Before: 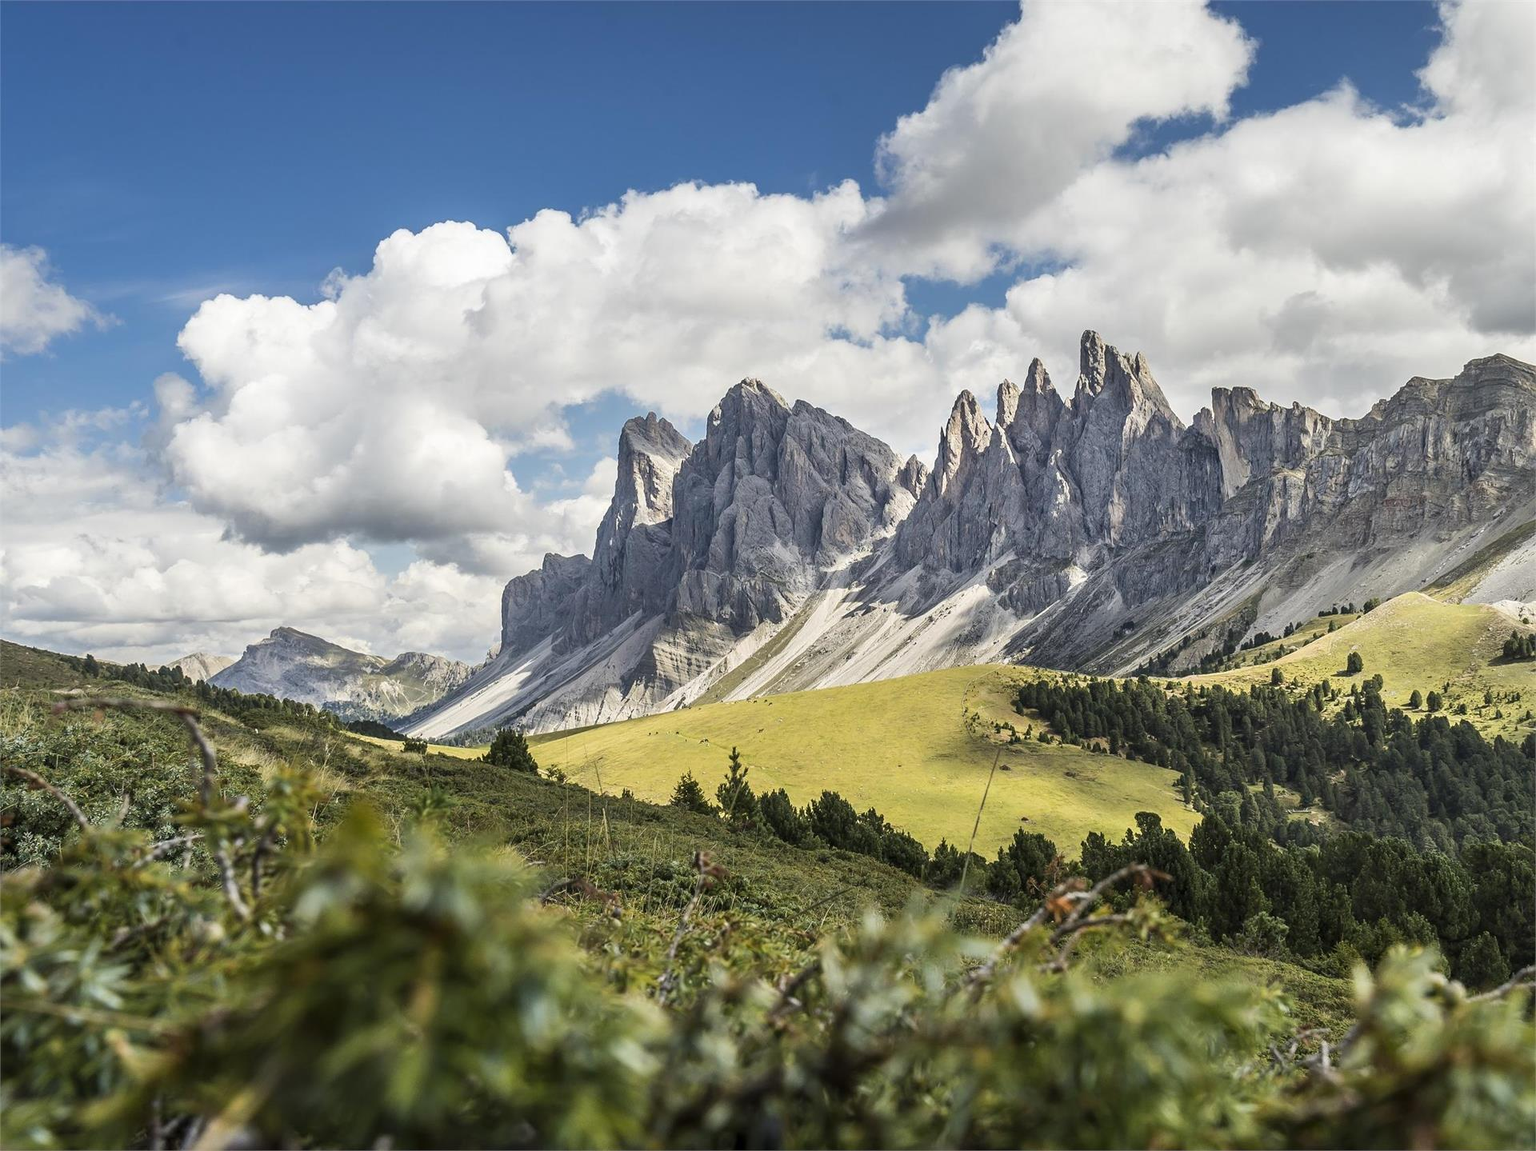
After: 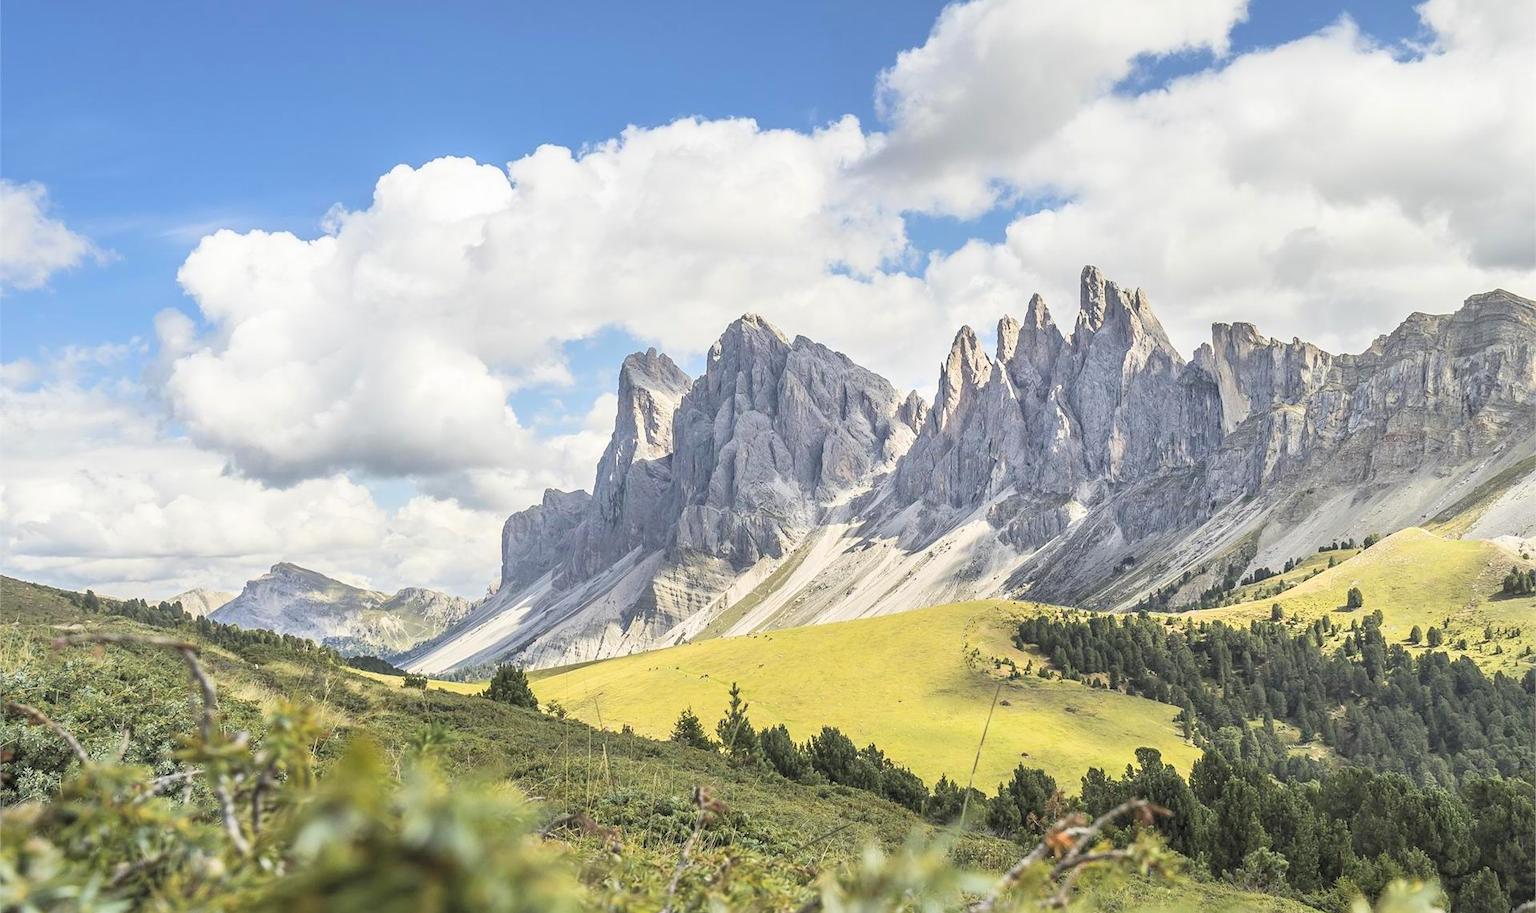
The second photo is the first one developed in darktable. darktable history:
crop and rotate: top 5.667%, bottom 14.937%
contrast brightness saturation: contrast 0.1, brightness 0.3, saturation 0.14
